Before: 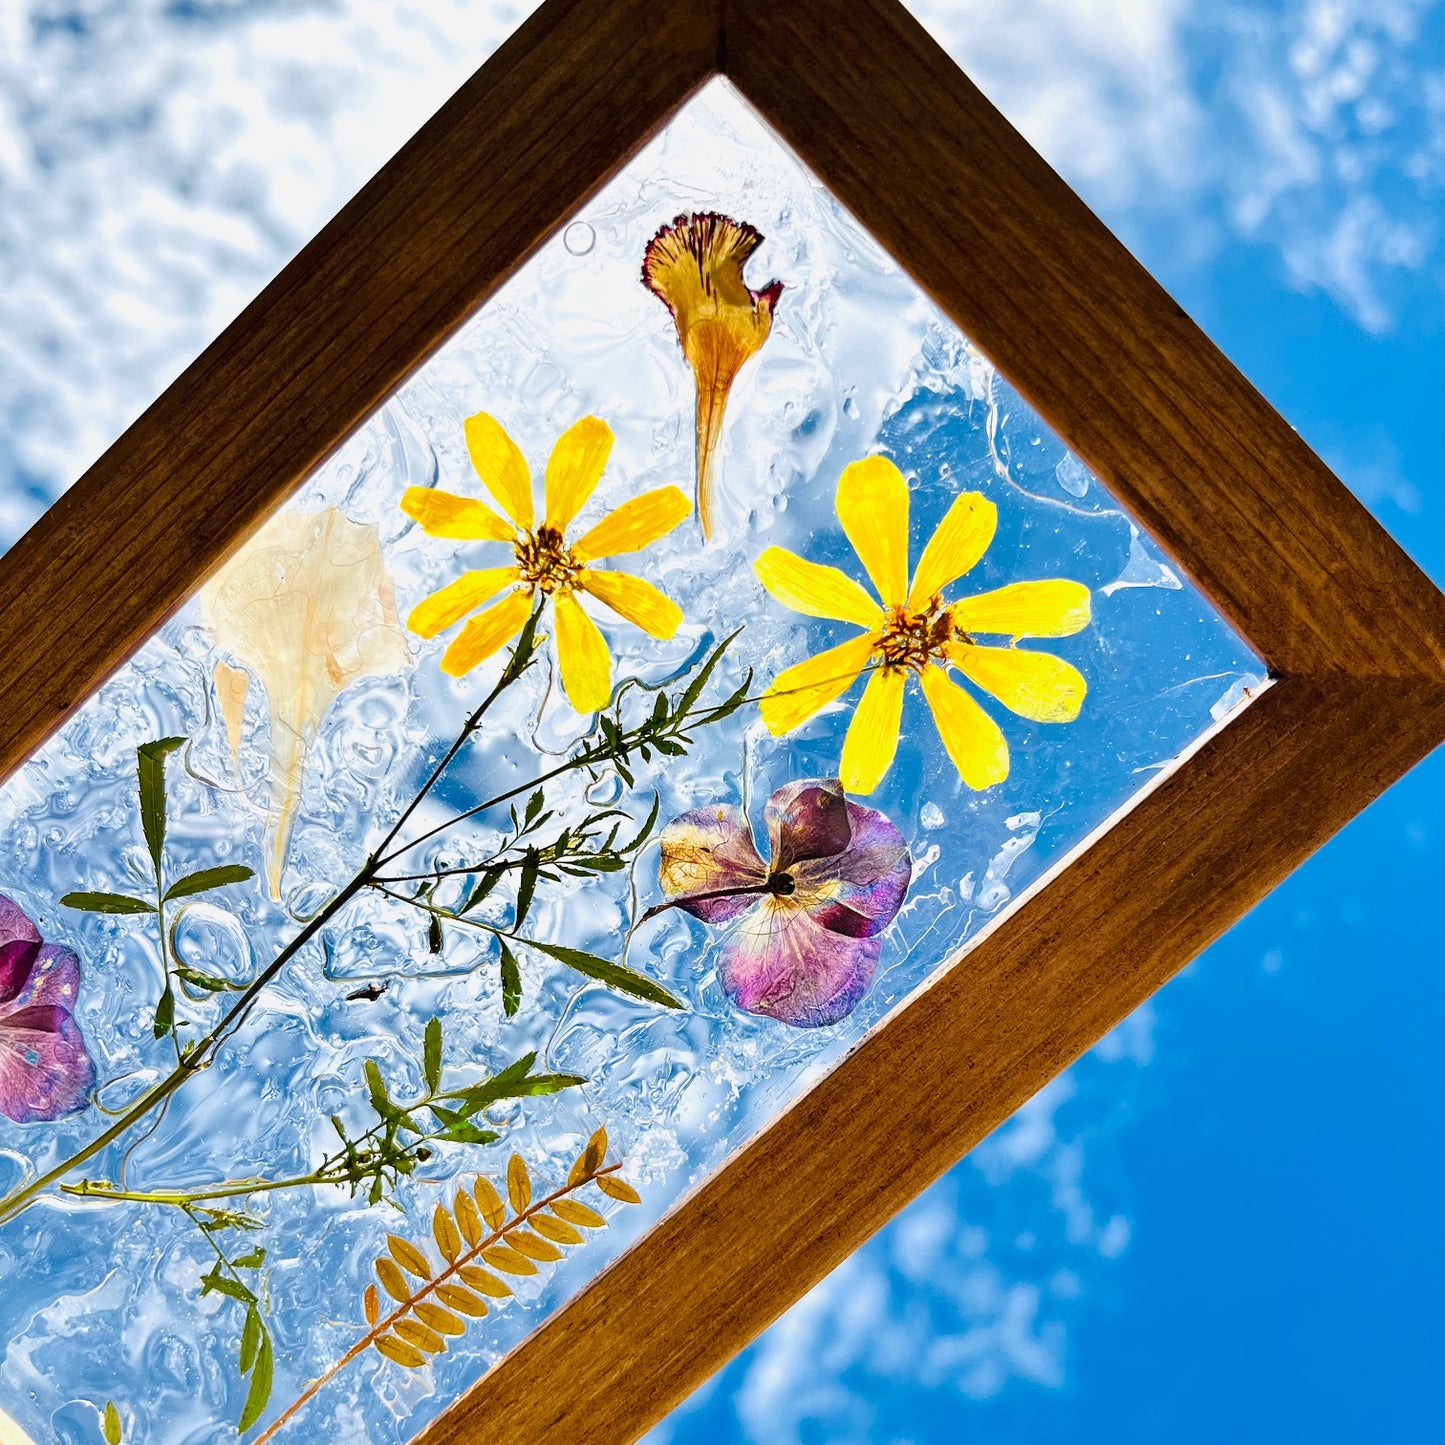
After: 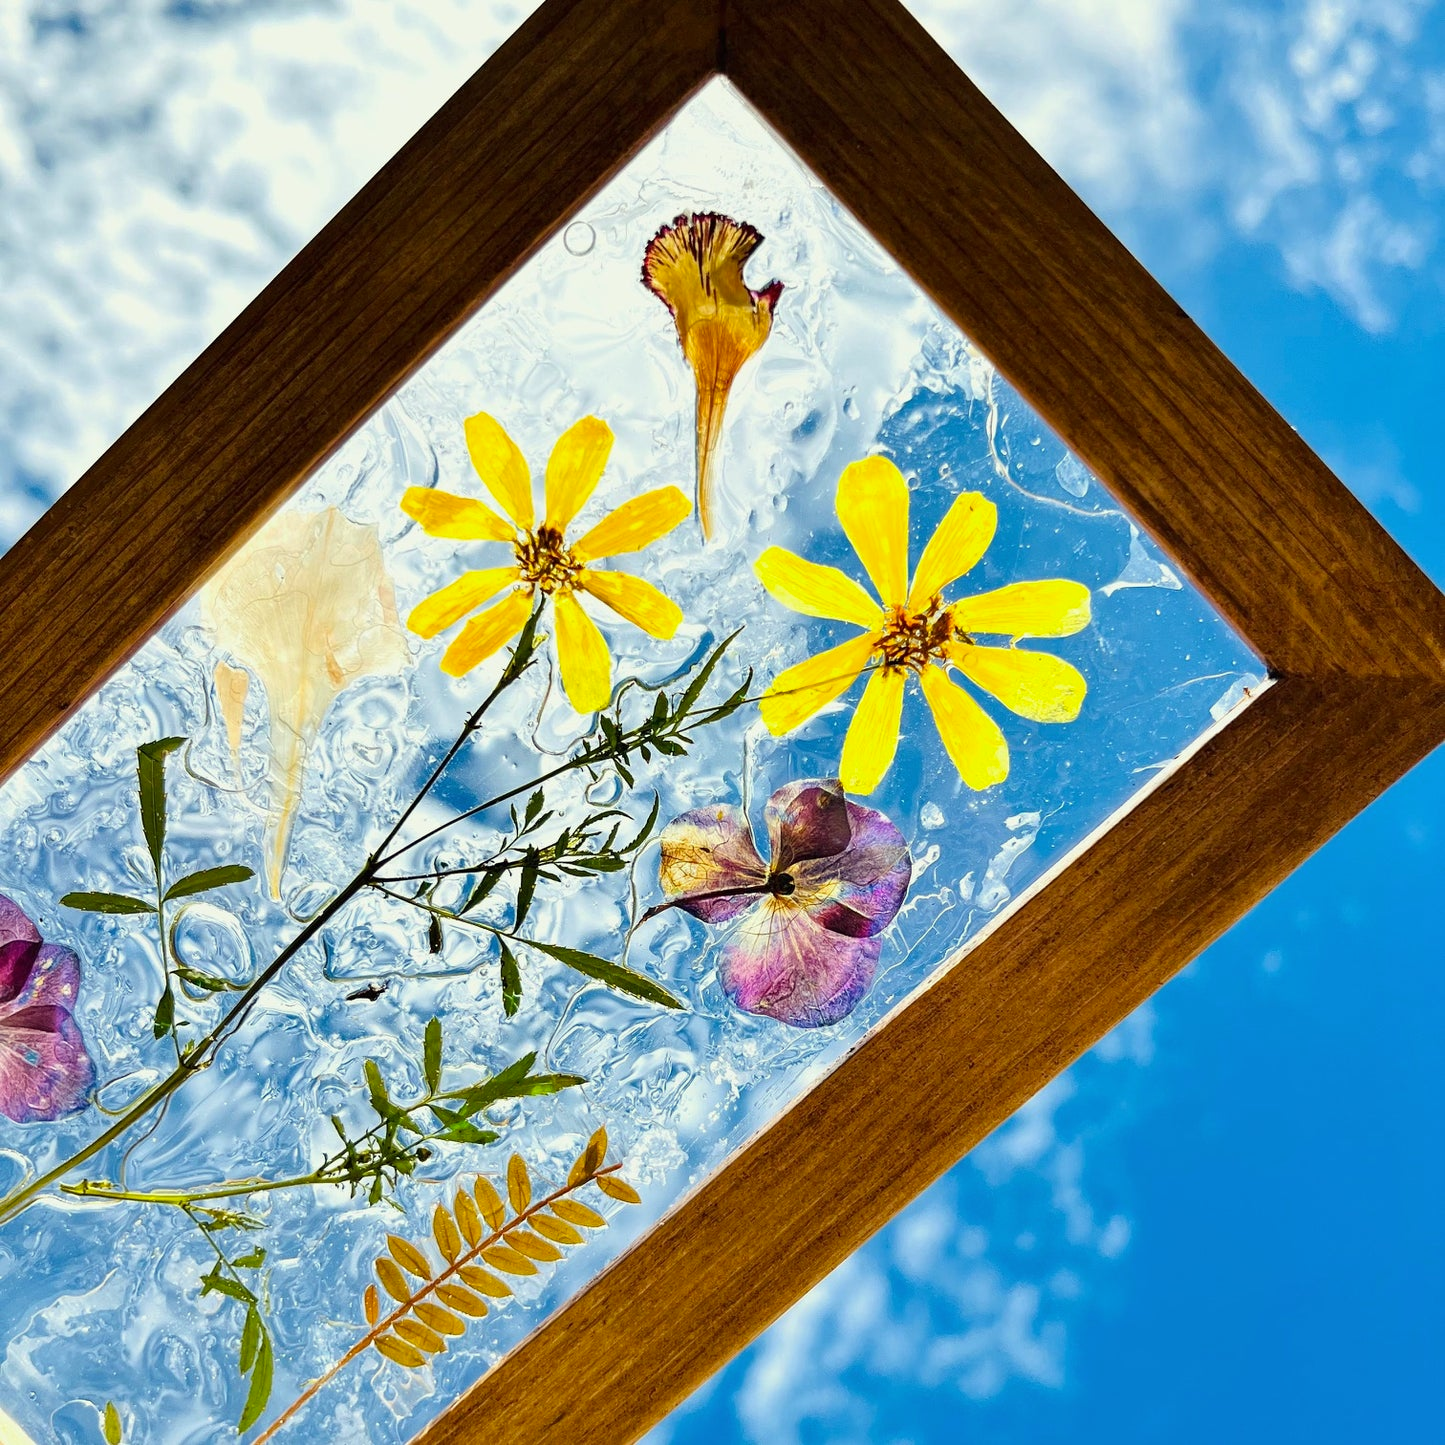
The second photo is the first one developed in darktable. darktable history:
color correction: highlights a* -4.26, highlights b* 6.46
